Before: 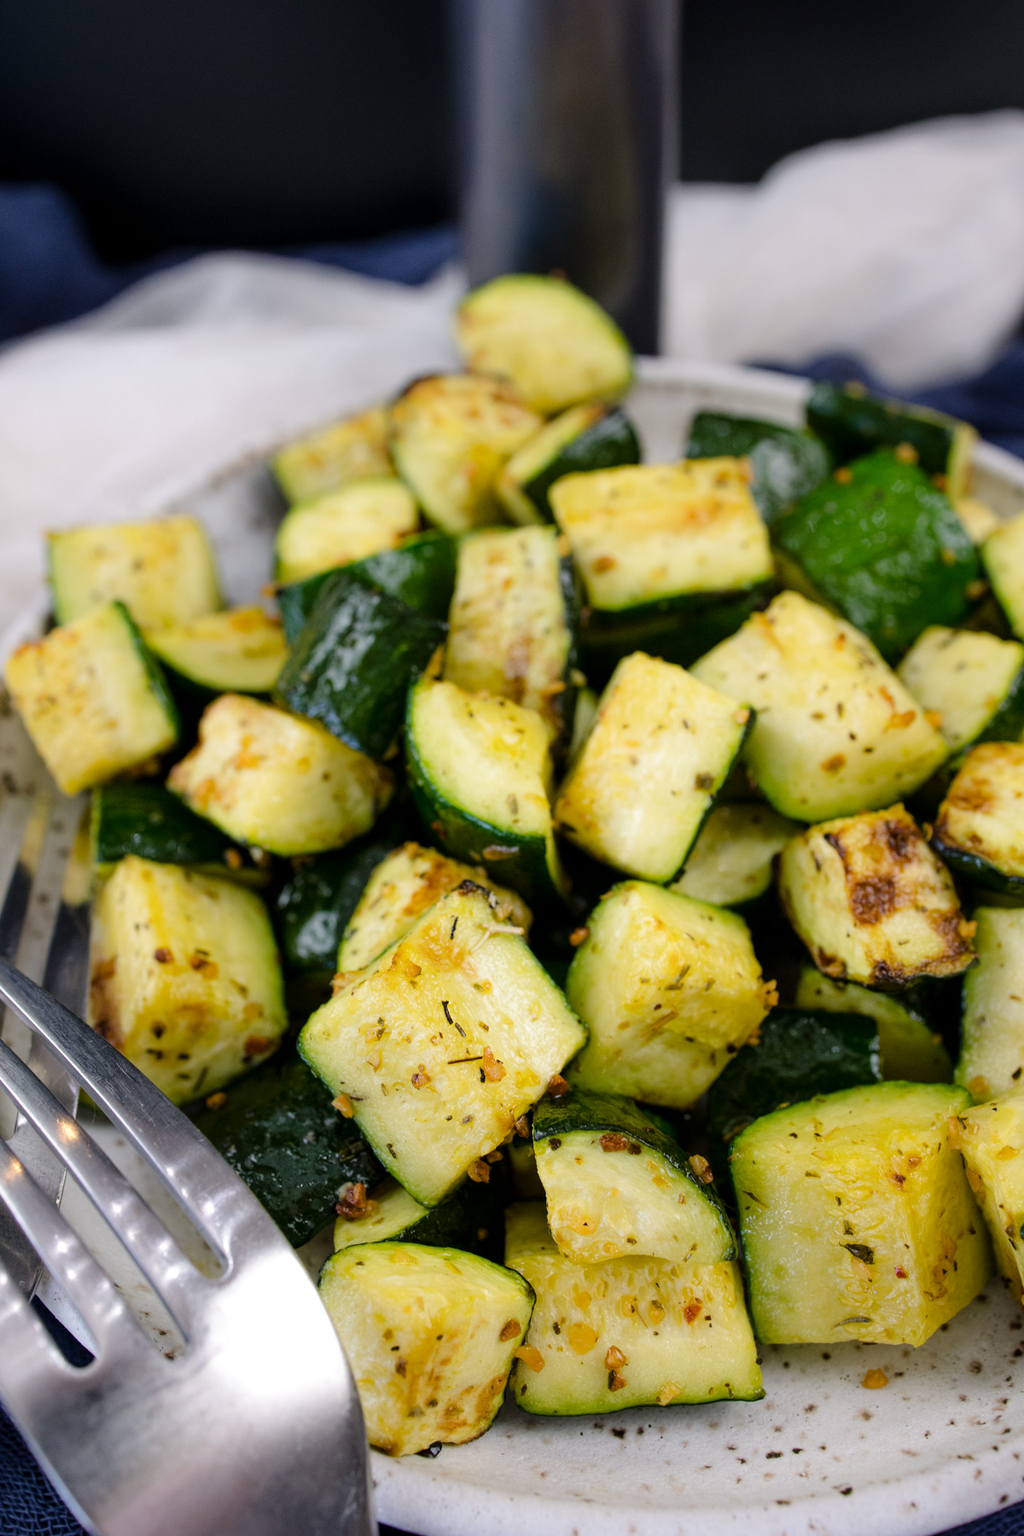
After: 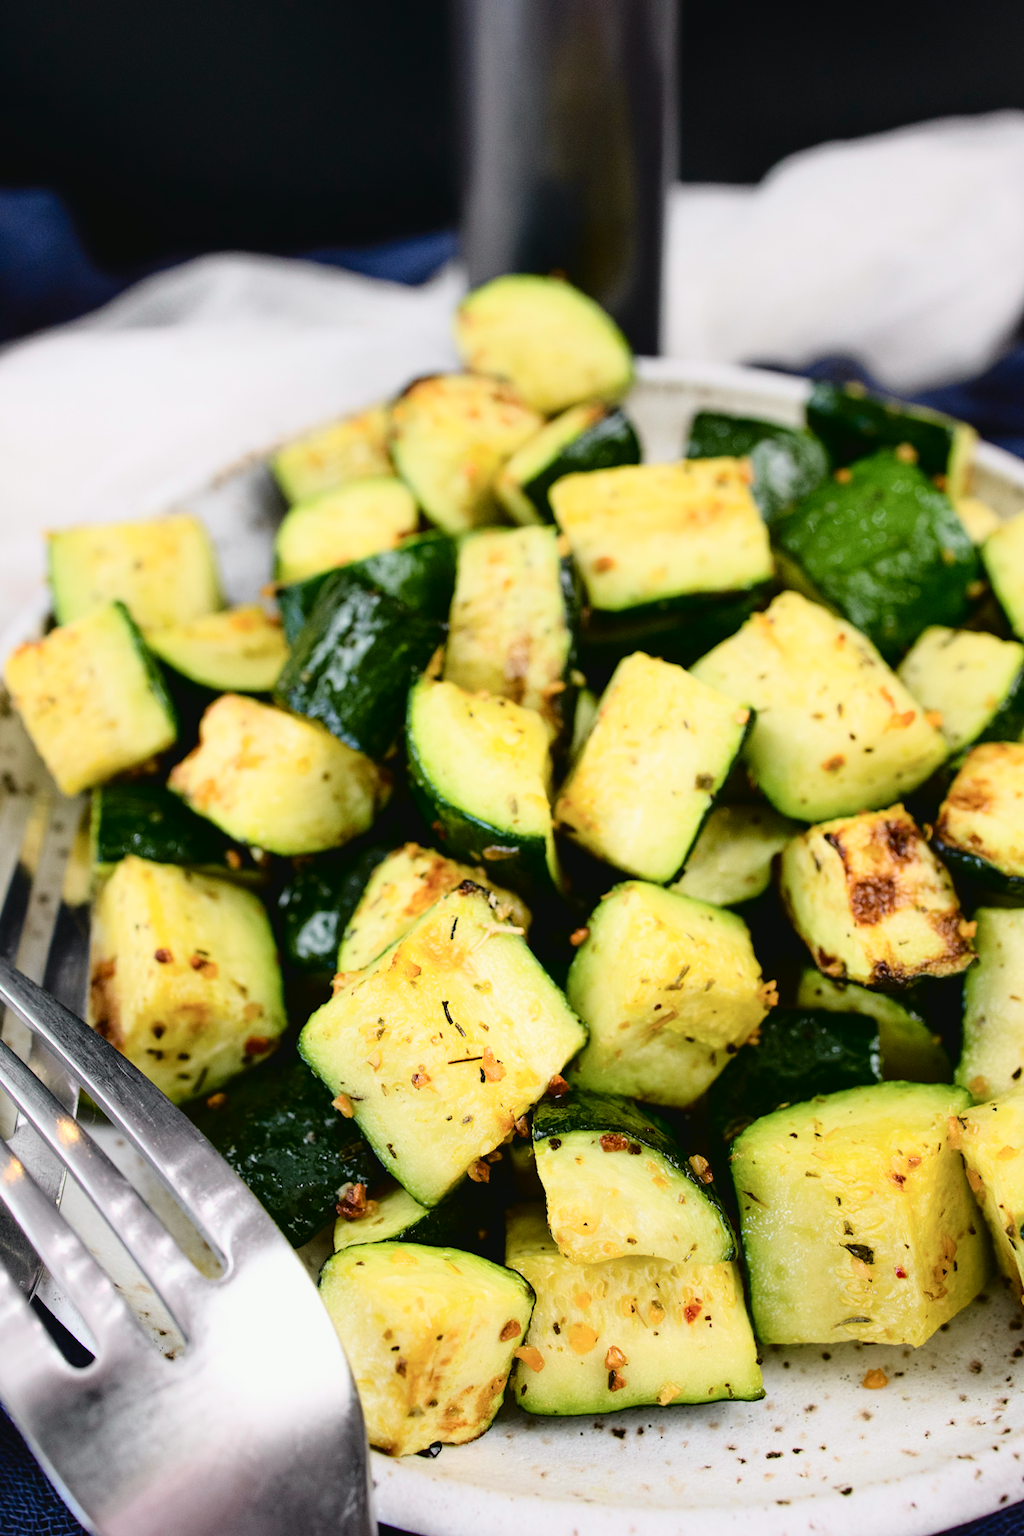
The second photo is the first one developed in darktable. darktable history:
tone curve: curves: ch0 [(0.003, 0.032) (0.037, 0.037) (0.149, 0.117) (0.297, 0.318) (0.41, 0.48) (0.541, 0.649) (0.722, 0.857) (0.875, 0.946) (1, 0.98)]; ch1 [(0, 0) (0.305, 0.325) (0.453, 0.437) (0.482, 0.474) (0.501, 0.498) (0.506, 0.503) (0.559, 0.576) (0.6, 0.635) (0.656, 0.707) (1, 1)]; ch2 [(0, 0) (0.323, 0.277) (0.408, 0.399) (0.45, 0.48) (0.499, 0.502) (0.515, 0.532) (0.573, 0.602) (0.653, 0.675) (0.75, 0.756) (1, 1)], color space Lab, independent channels, preserve colors none
